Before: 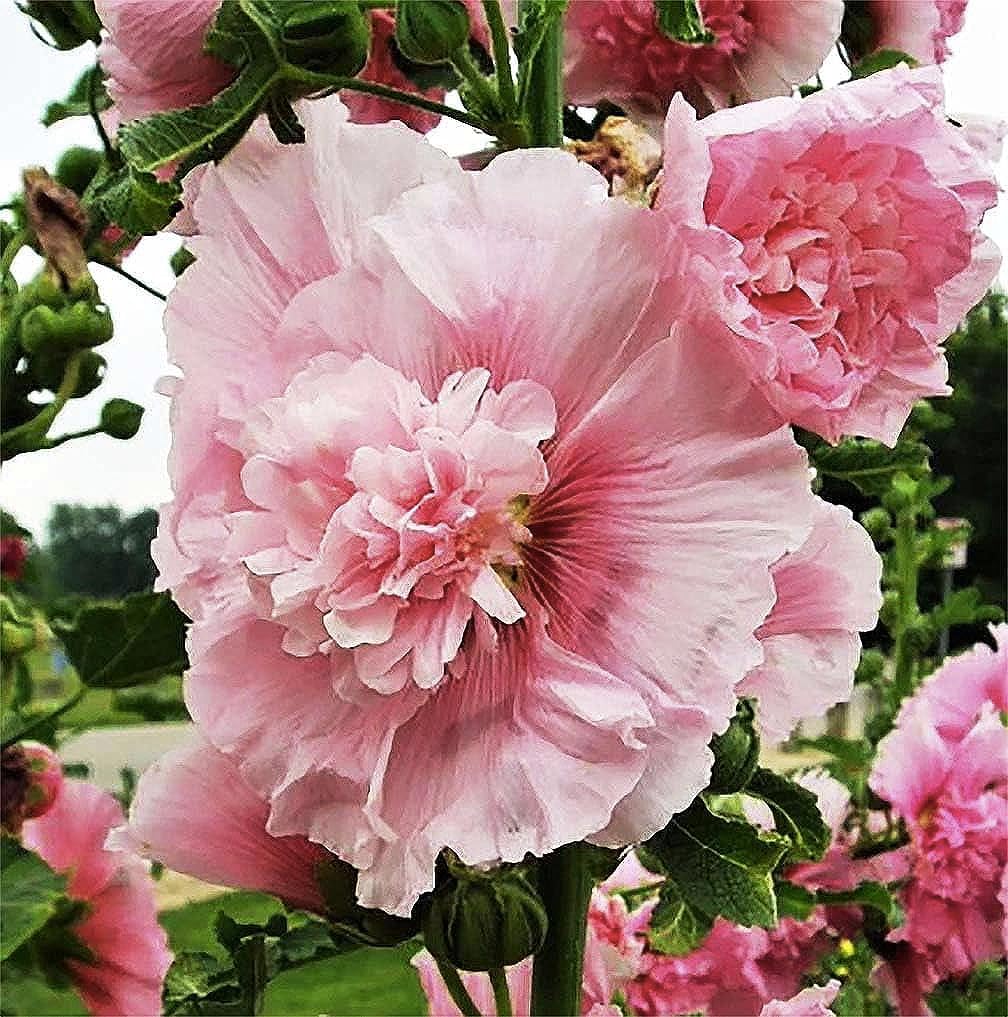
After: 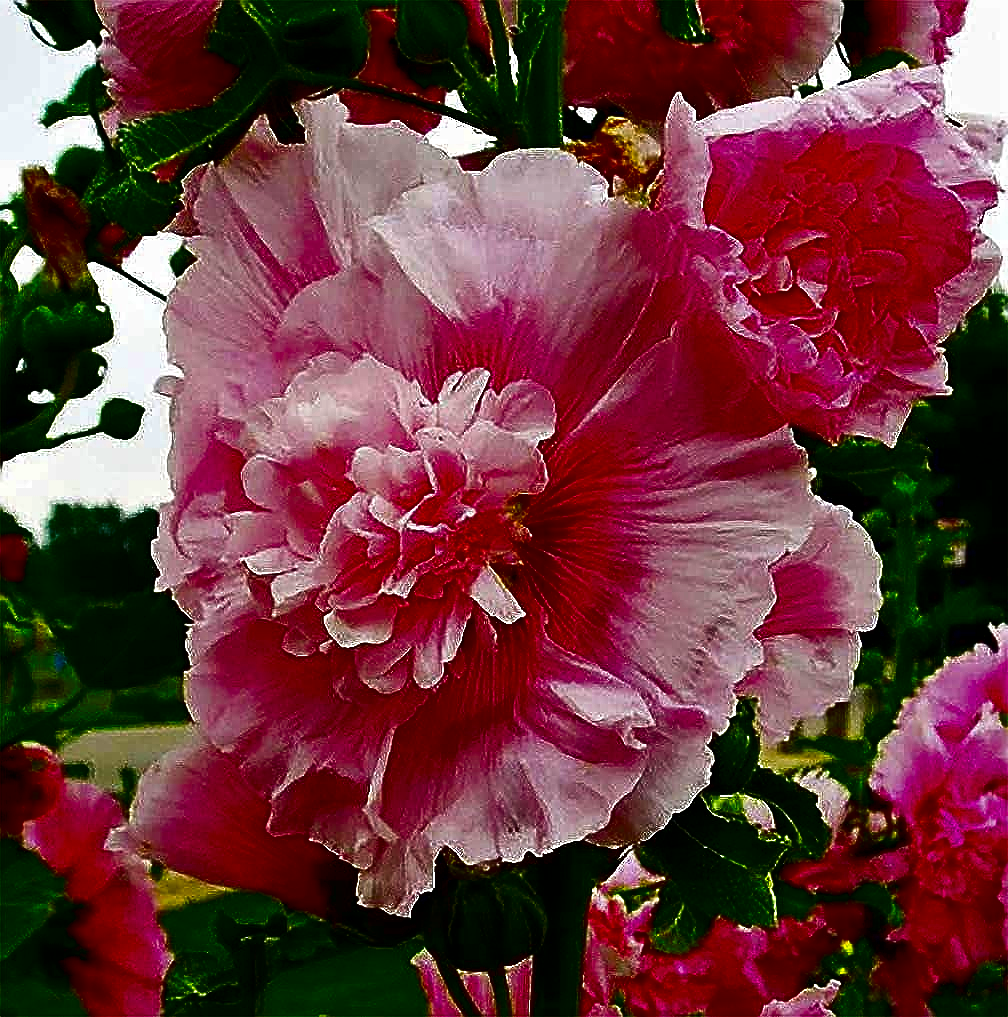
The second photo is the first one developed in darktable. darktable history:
sharpen: on, module defaults
contrast brightness saturation: brightness -0.988, saturation 0.987
